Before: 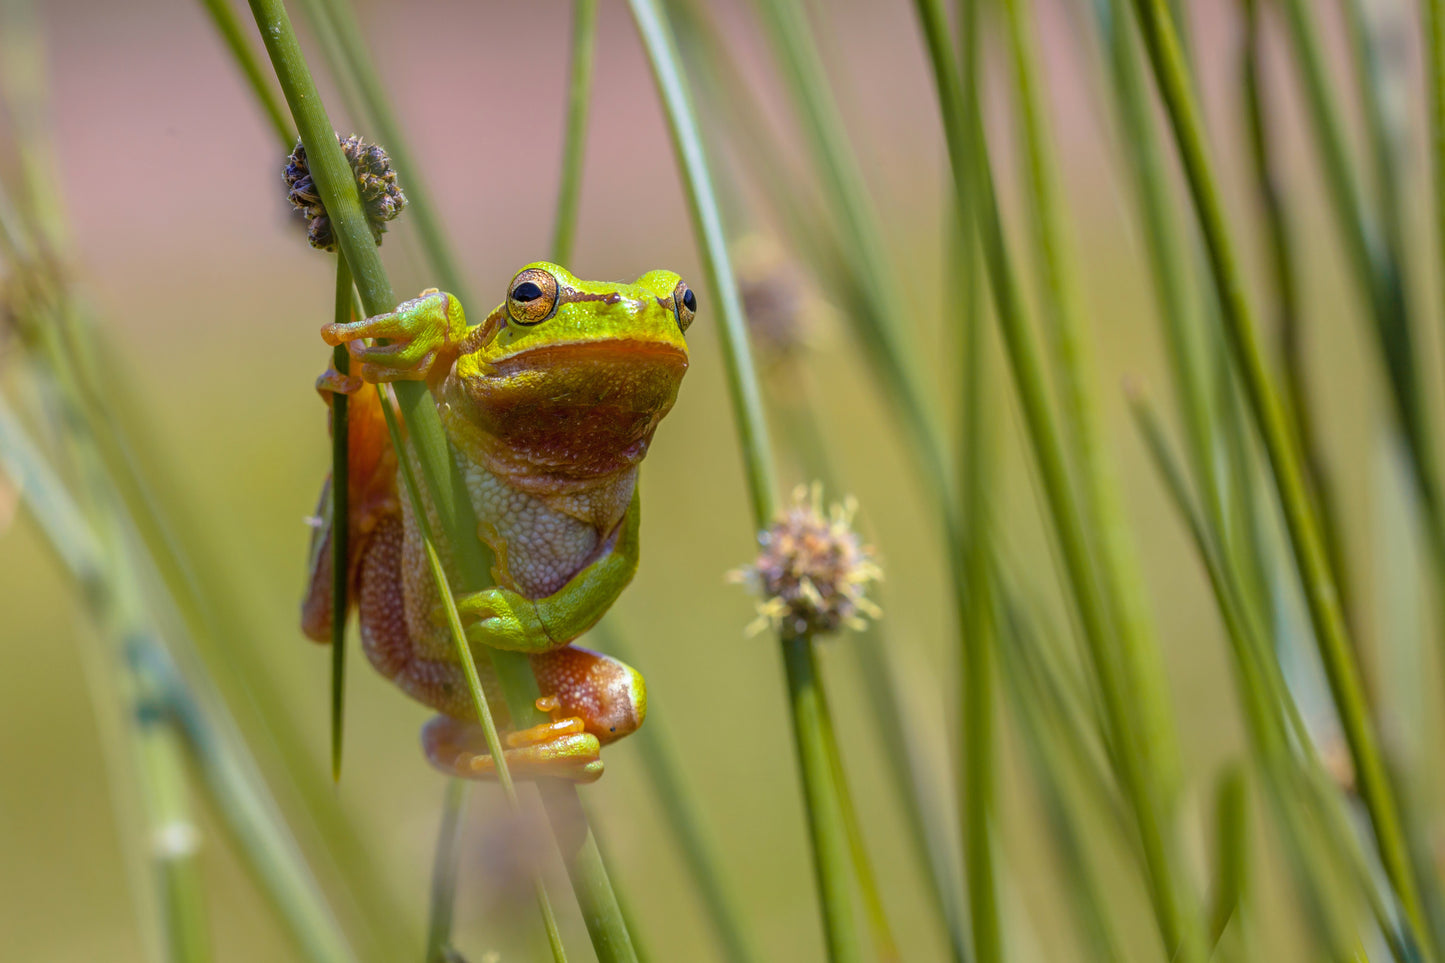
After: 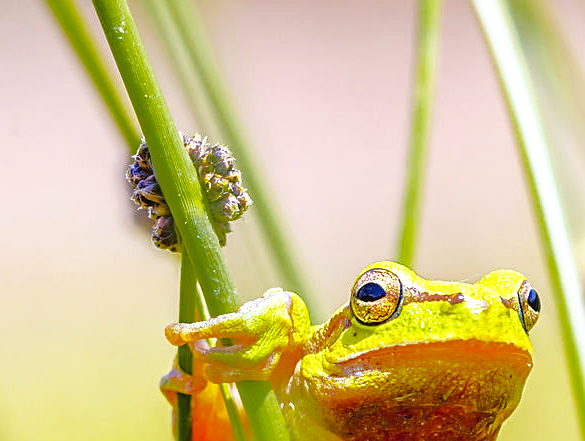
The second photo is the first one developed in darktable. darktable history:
sharpen: on, module defaults
crop and rotate: left 10.797%, top 0.061%, right 48.652%, bottom 54.122%
base curve: curves: ch0 [(0, 0.003) (0.001, 0.002) (0.006, 0.004) (0.02, 0.022) (0.048, 0.086) (0.094, 0.234) (0.162, 0.431) (0.258, 0.629) (0.385, 0.8) (0.548, 0.918) (0.751, 0.988) (1, 1)], preserve colors none
tone equalizer: smoothing diameter 24.91%, edges refinement/feathering 13.42, preserve details guided filter
exposure: exposure 0.549 EV, compensate highlight preservation false
shadows and highlights: shadows 39.49, highlights -59.99
